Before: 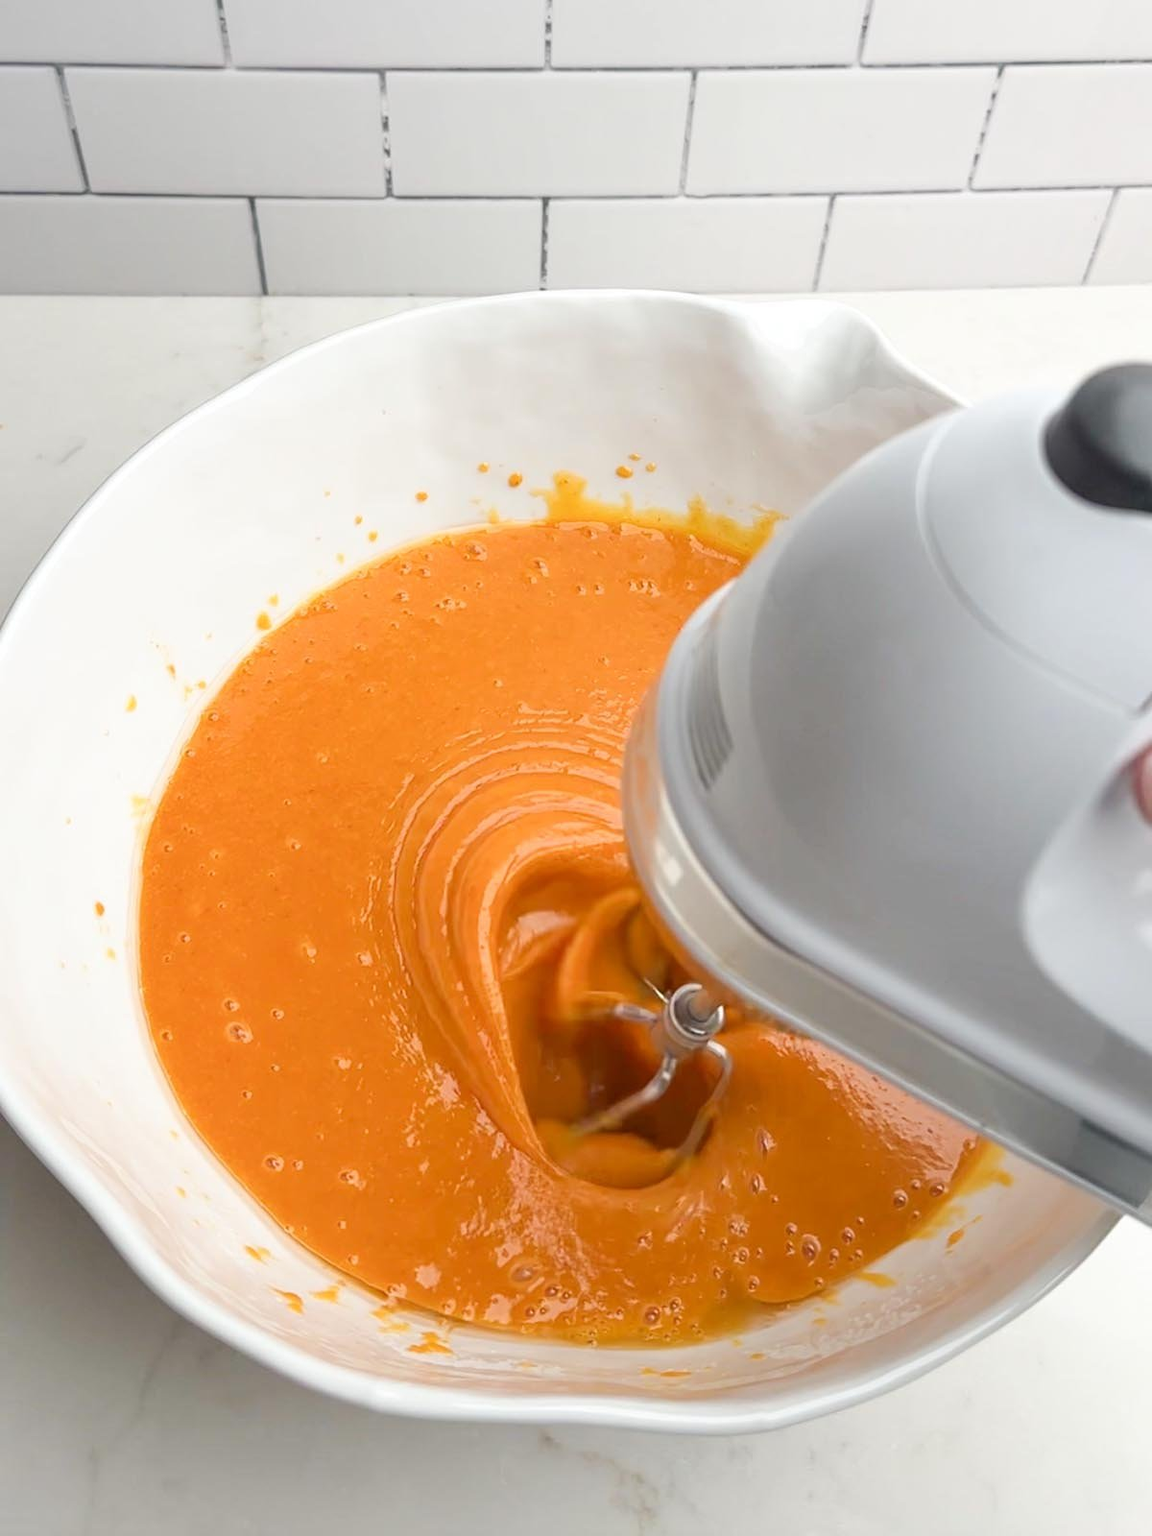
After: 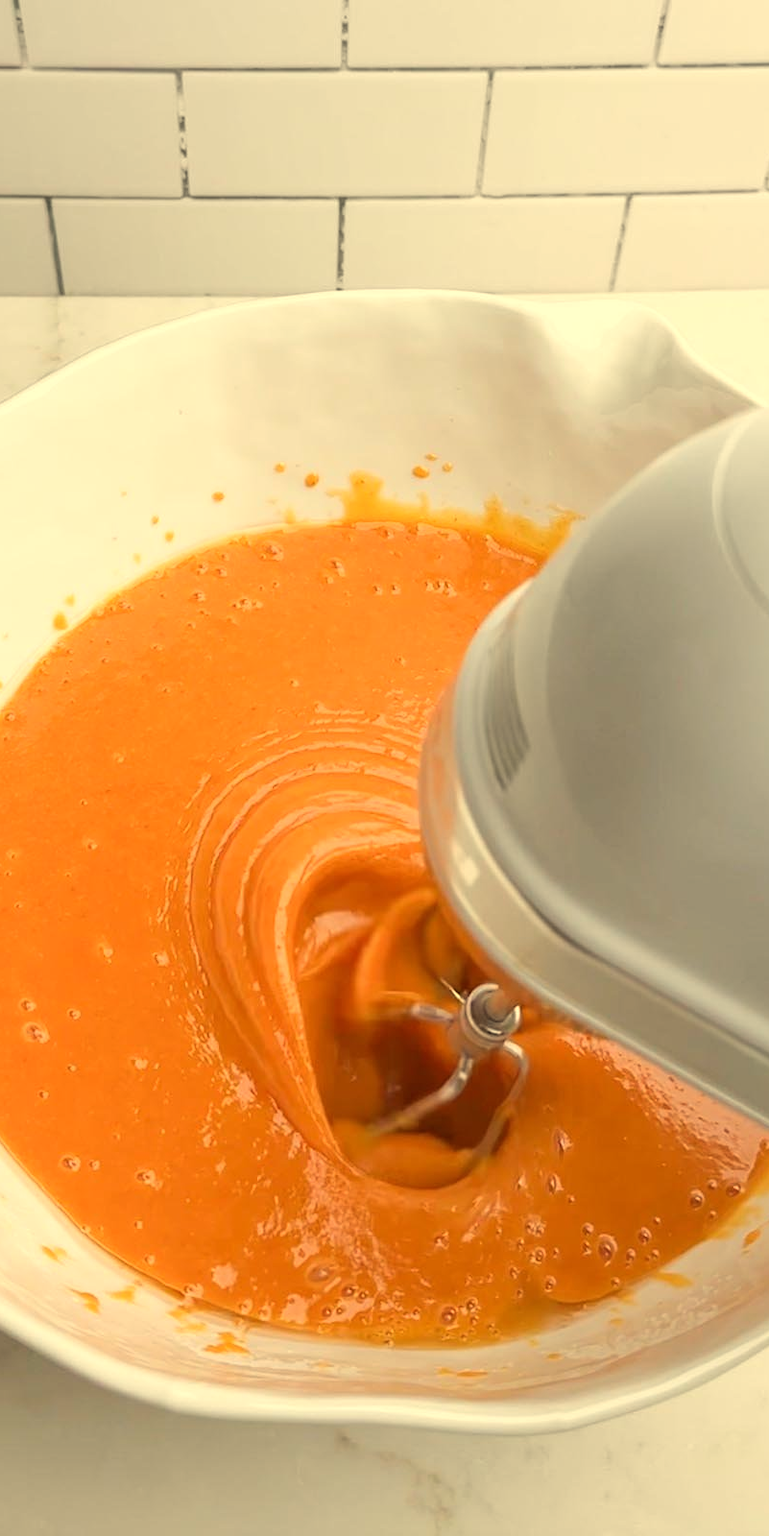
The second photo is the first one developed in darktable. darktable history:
white balance: red 1.08, blue 0.791
crop and rotate: left 17.732%, right 15.423%
